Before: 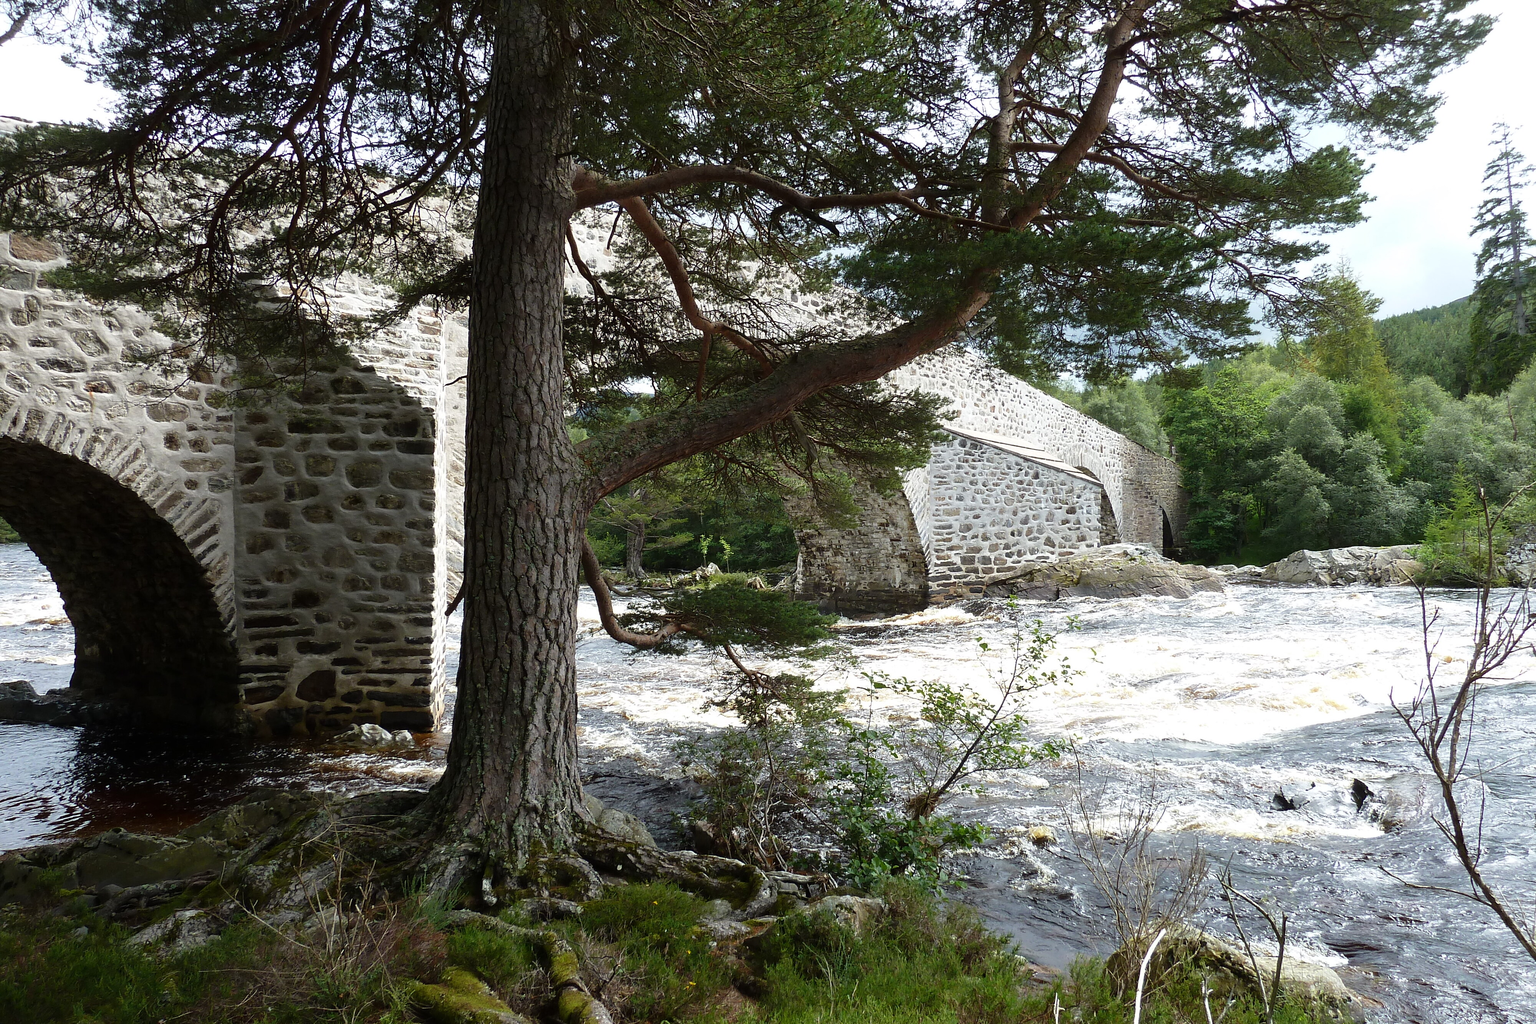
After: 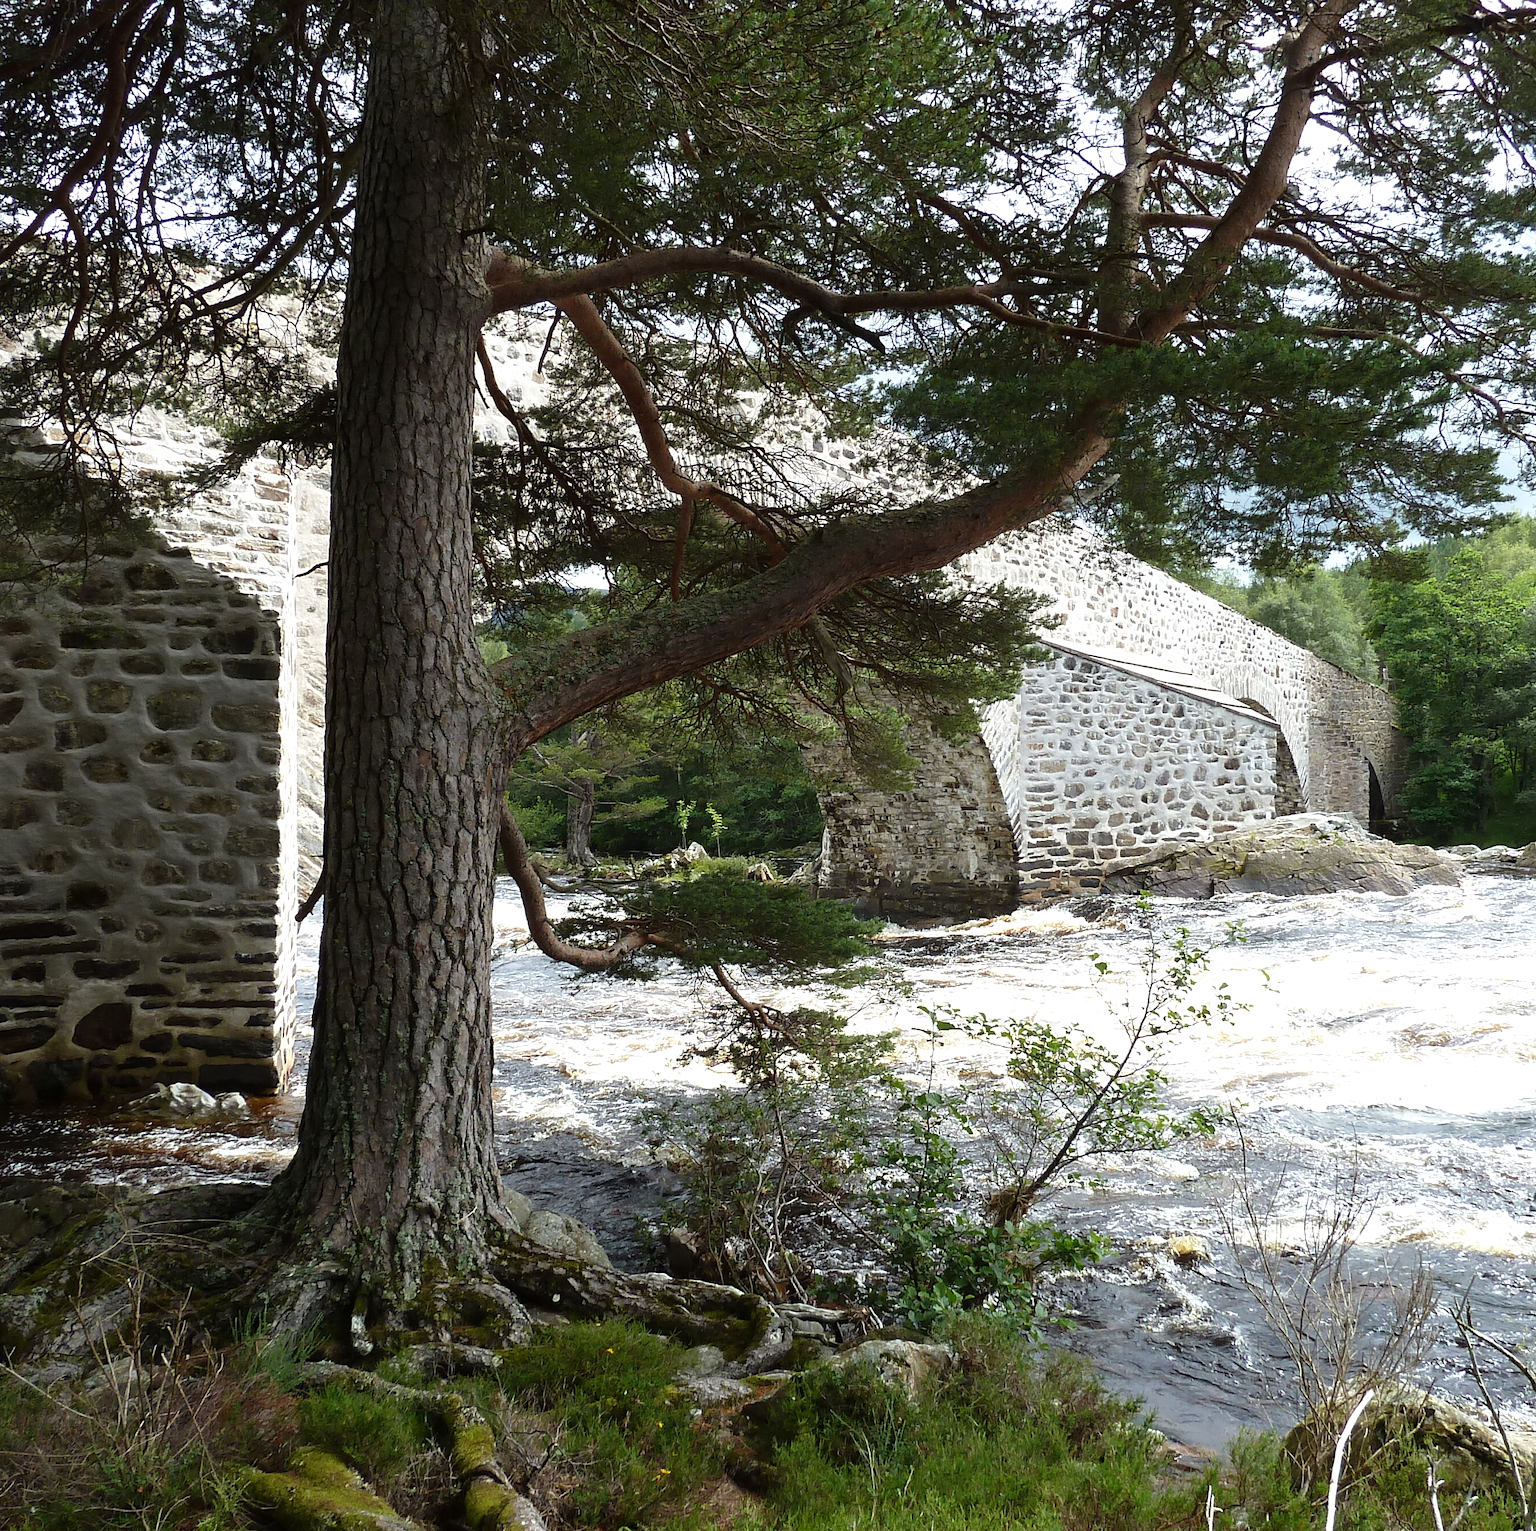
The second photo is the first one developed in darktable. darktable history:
exposure: exposure 0.17 EV, compensate exposure bias true, compensate highlight preservation false
crop and rotate: left 16.132%, right 17%
